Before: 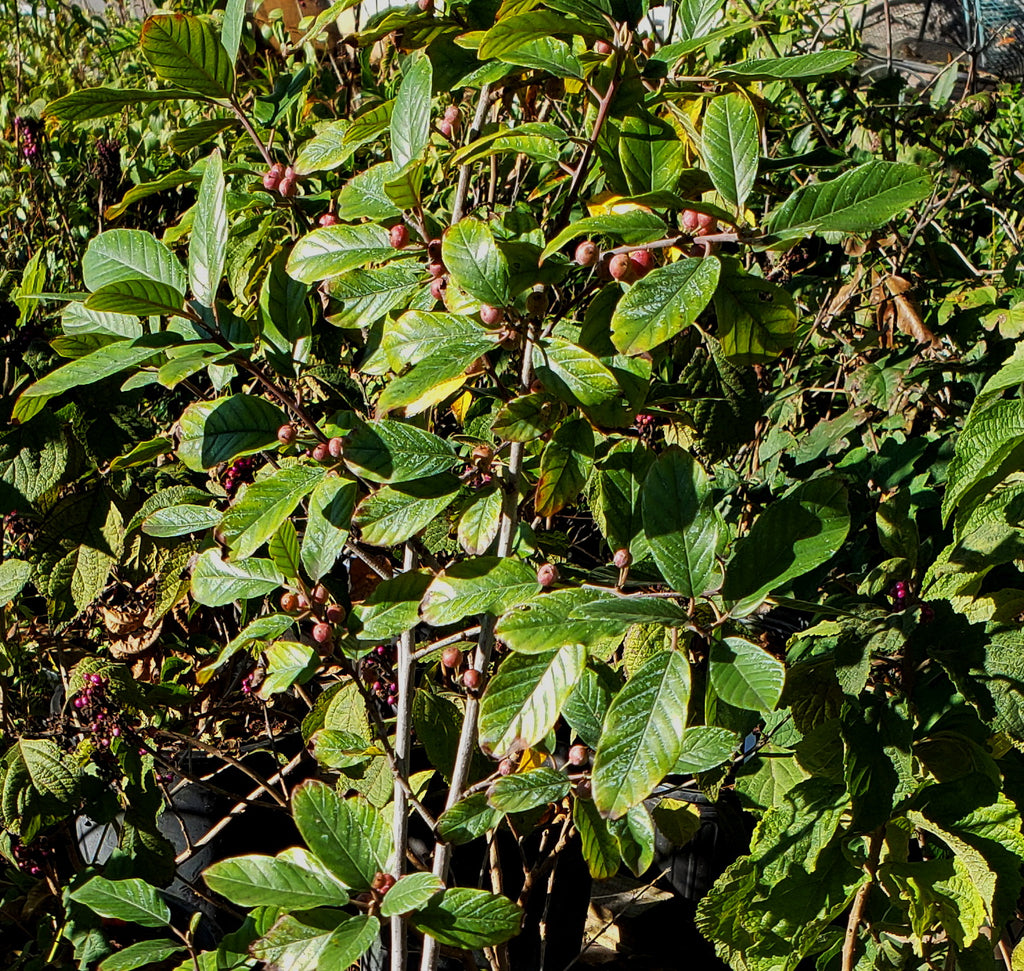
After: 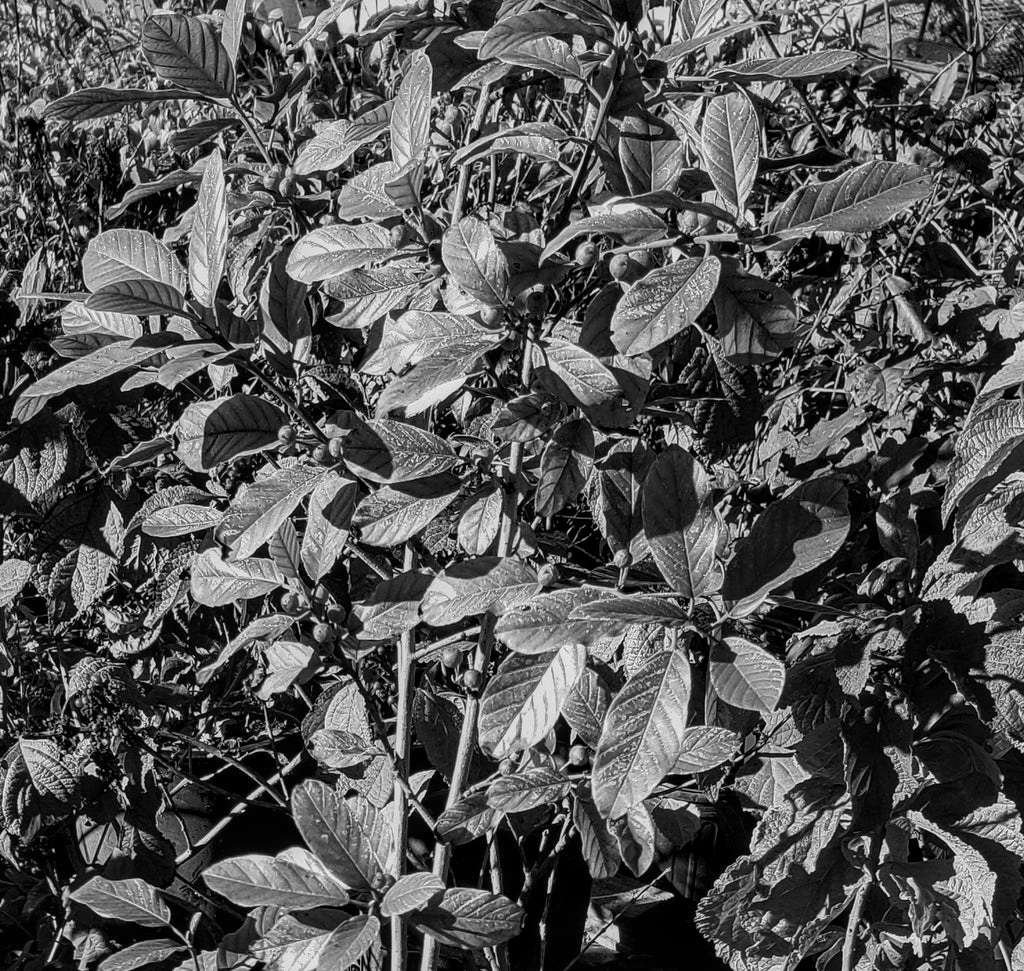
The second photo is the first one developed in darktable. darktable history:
exposure: exposure 0.127 EV, compensate highlight preservation false
monochrome: a -74.22, b 78.2
local contrast: on, module defaults
